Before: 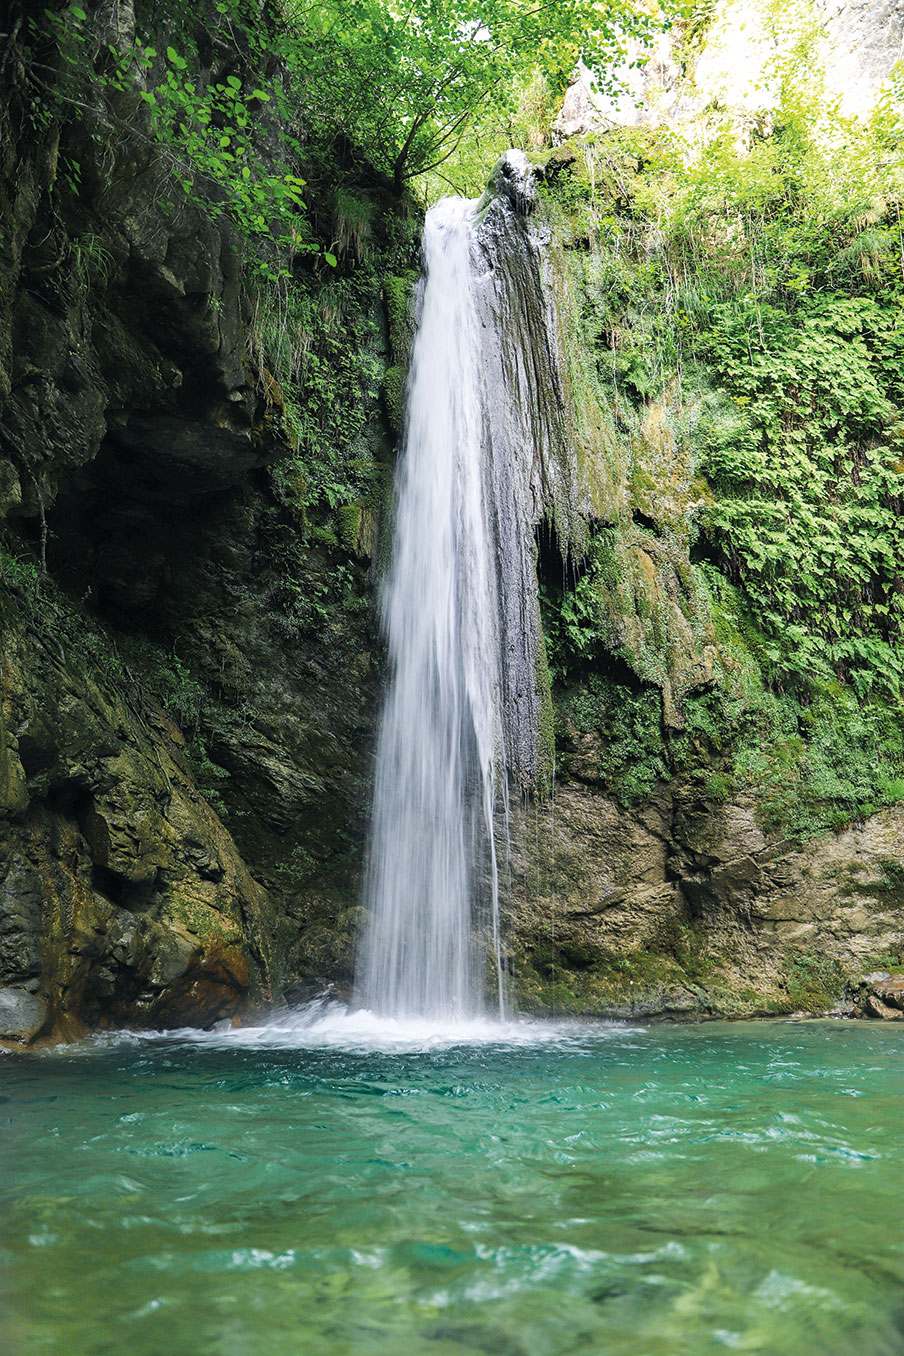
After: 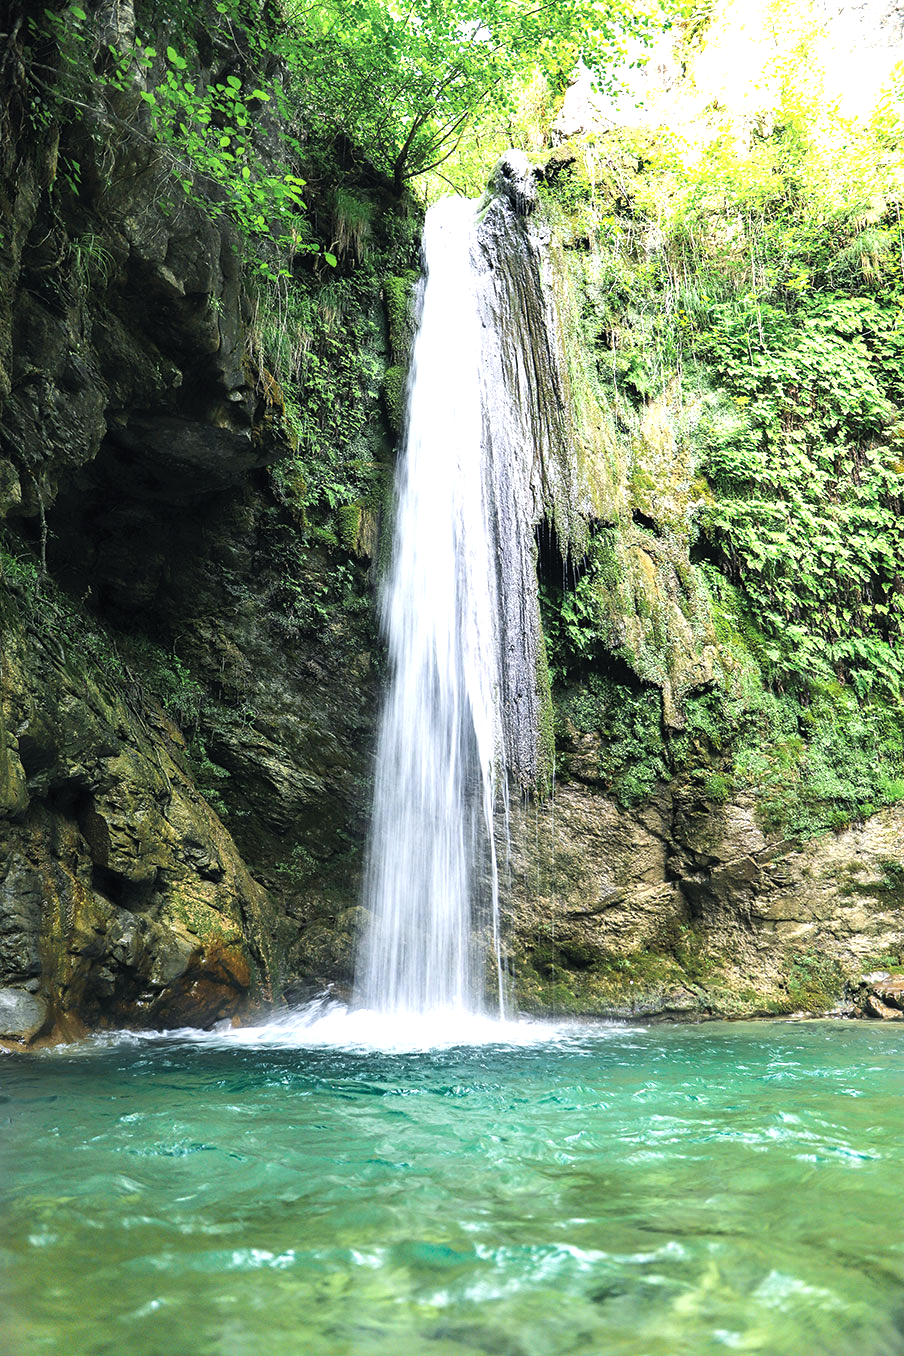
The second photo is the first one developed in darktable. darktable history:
contrast brightness saturation: contrast 0.01, saturation -0.05
levels: levels [0, 0.394, 0.787]
